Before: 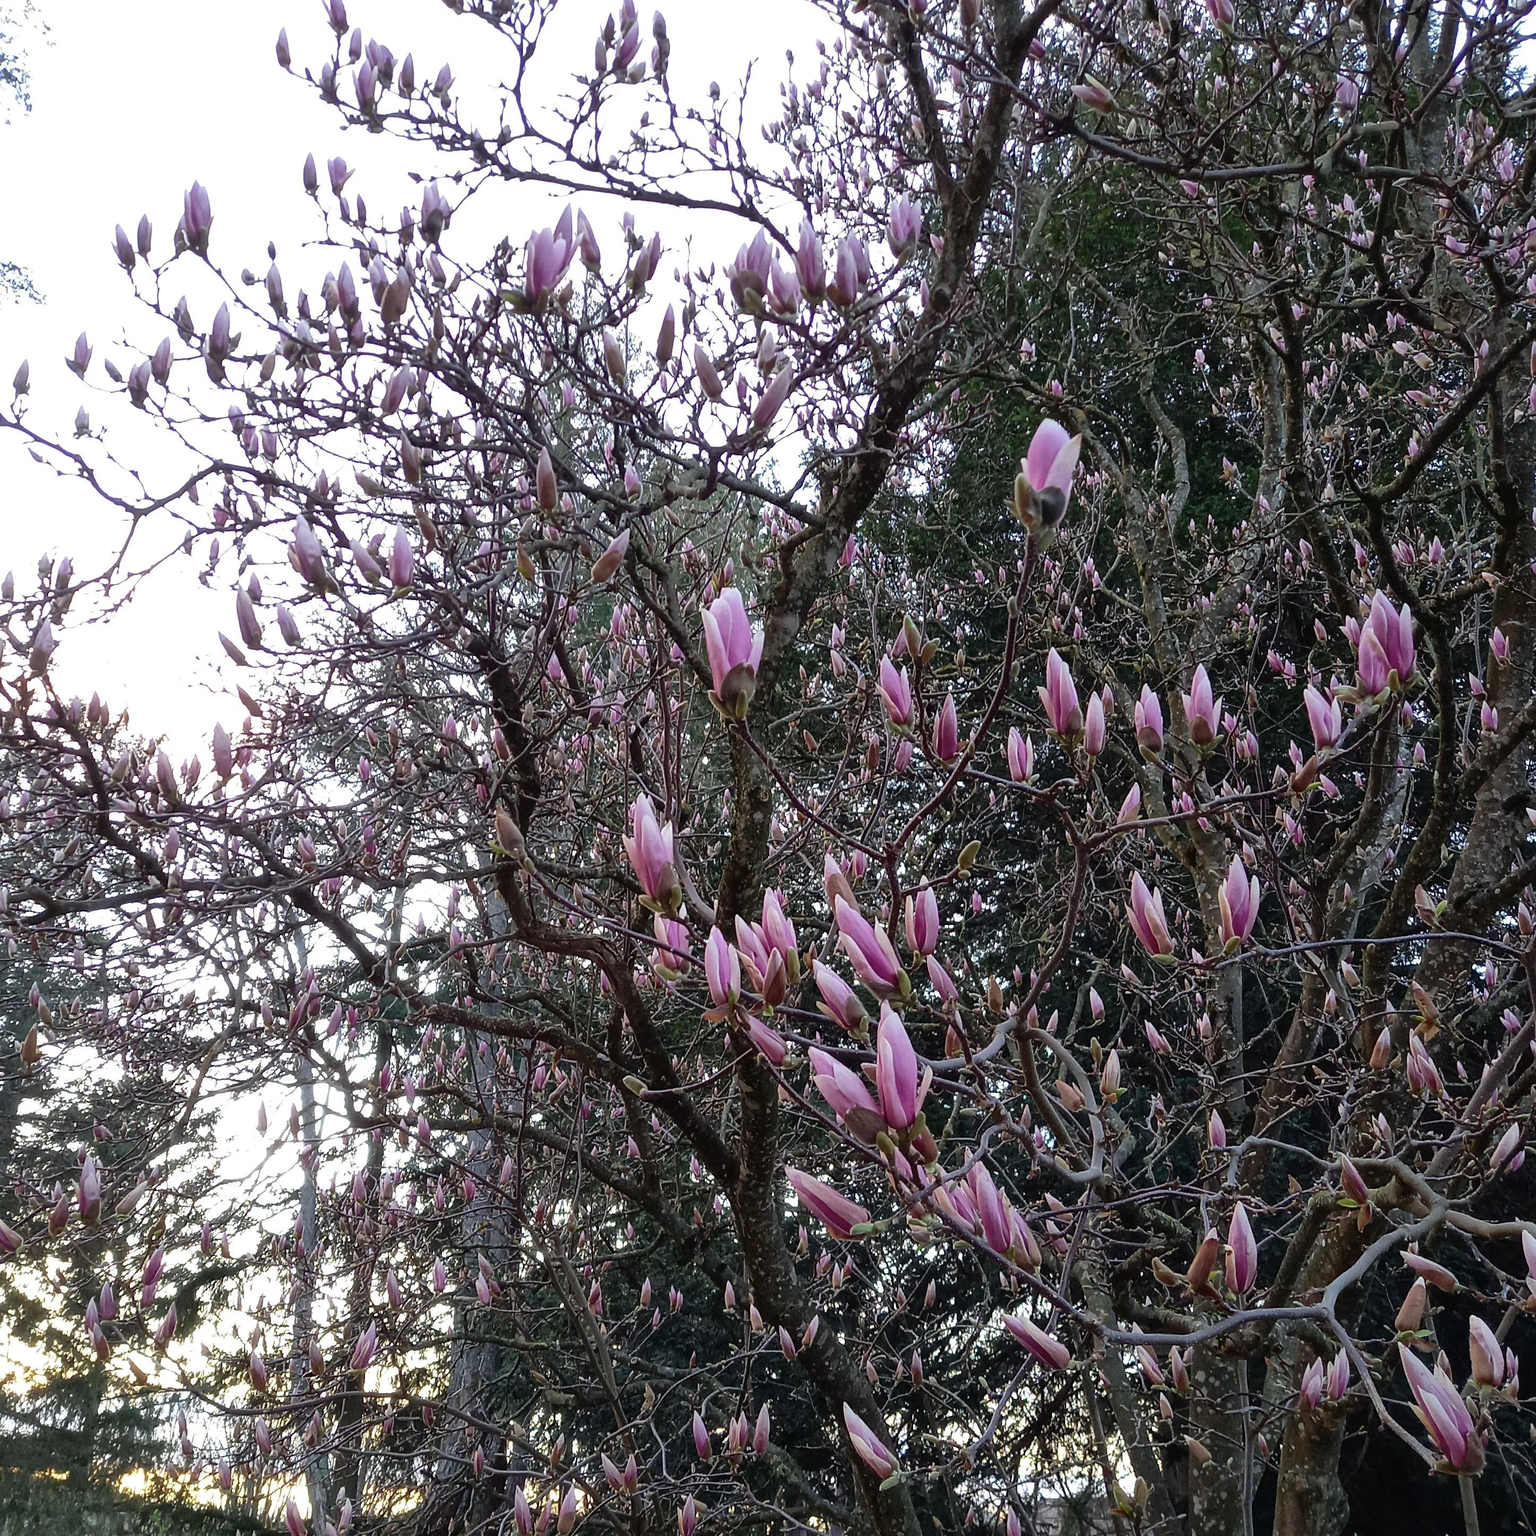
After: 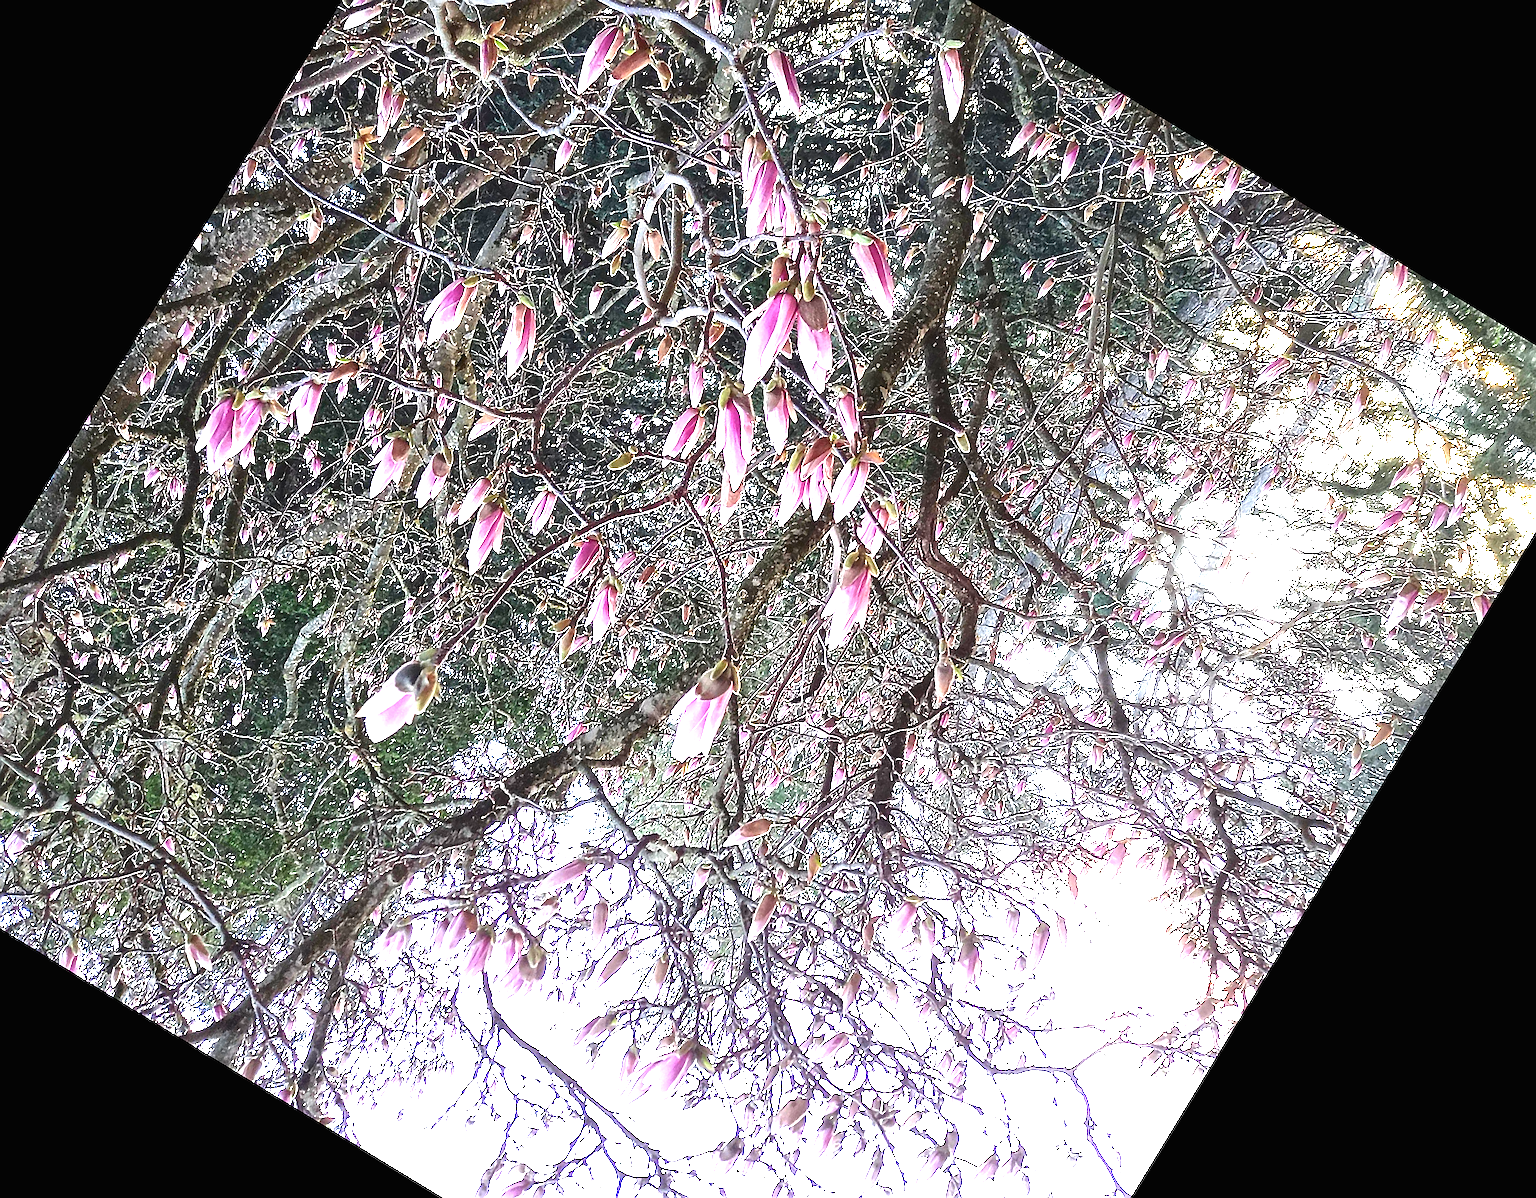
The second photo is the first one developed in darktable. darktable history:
exposure: black level correction 0, exposure 2.327 EV, compensate exposure bias true, compensate highlight preservation false
sharpen: amount 0.75
crop and rotate: angle 148.68°, left 9.111%, top 15.603%, right 4.588%, bottom 17.041%
